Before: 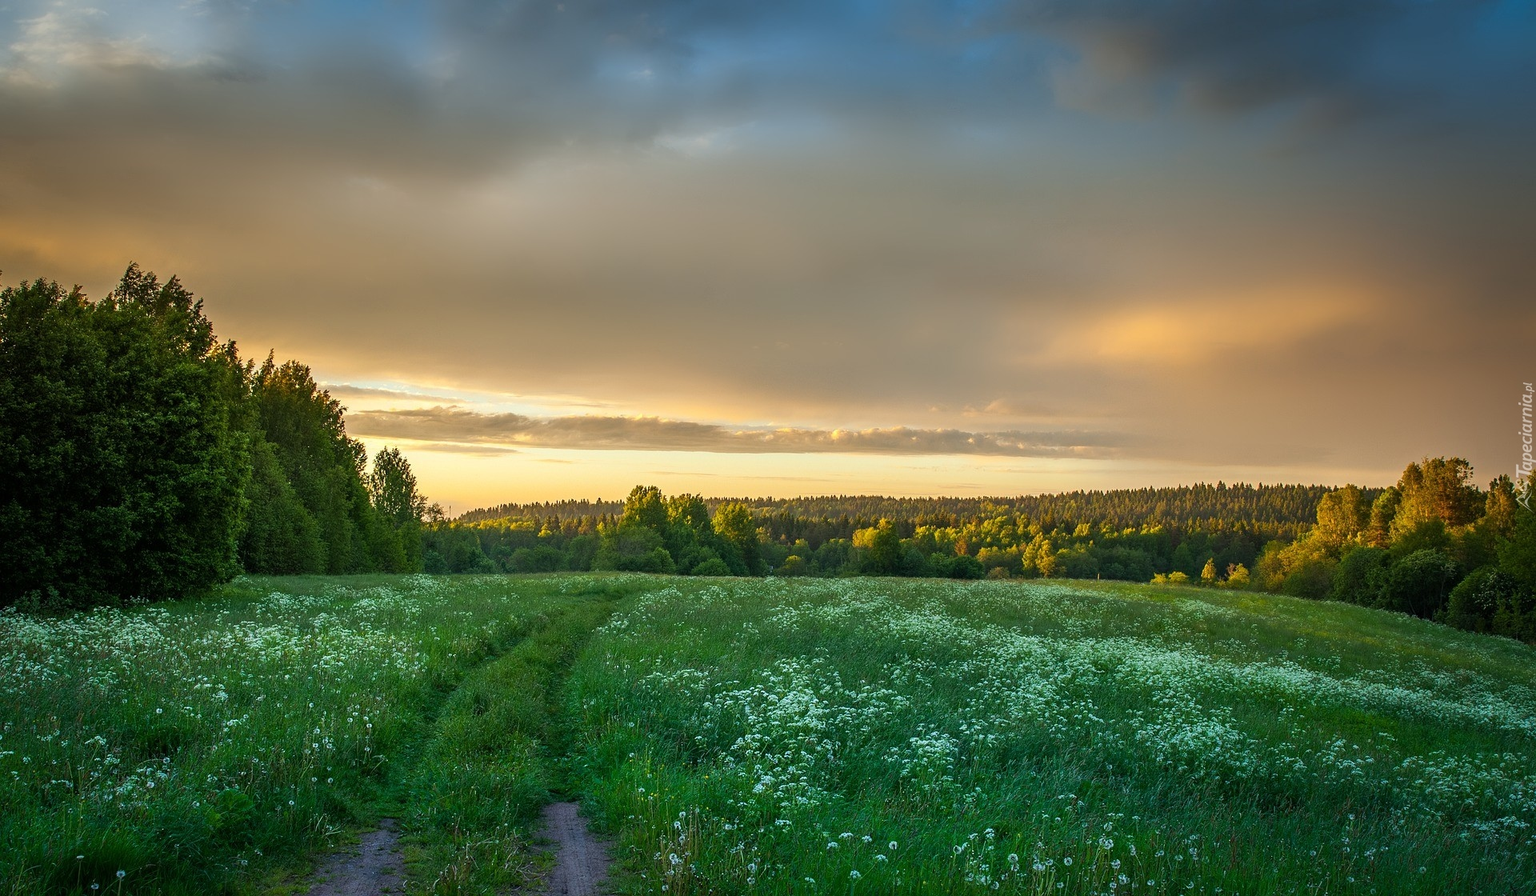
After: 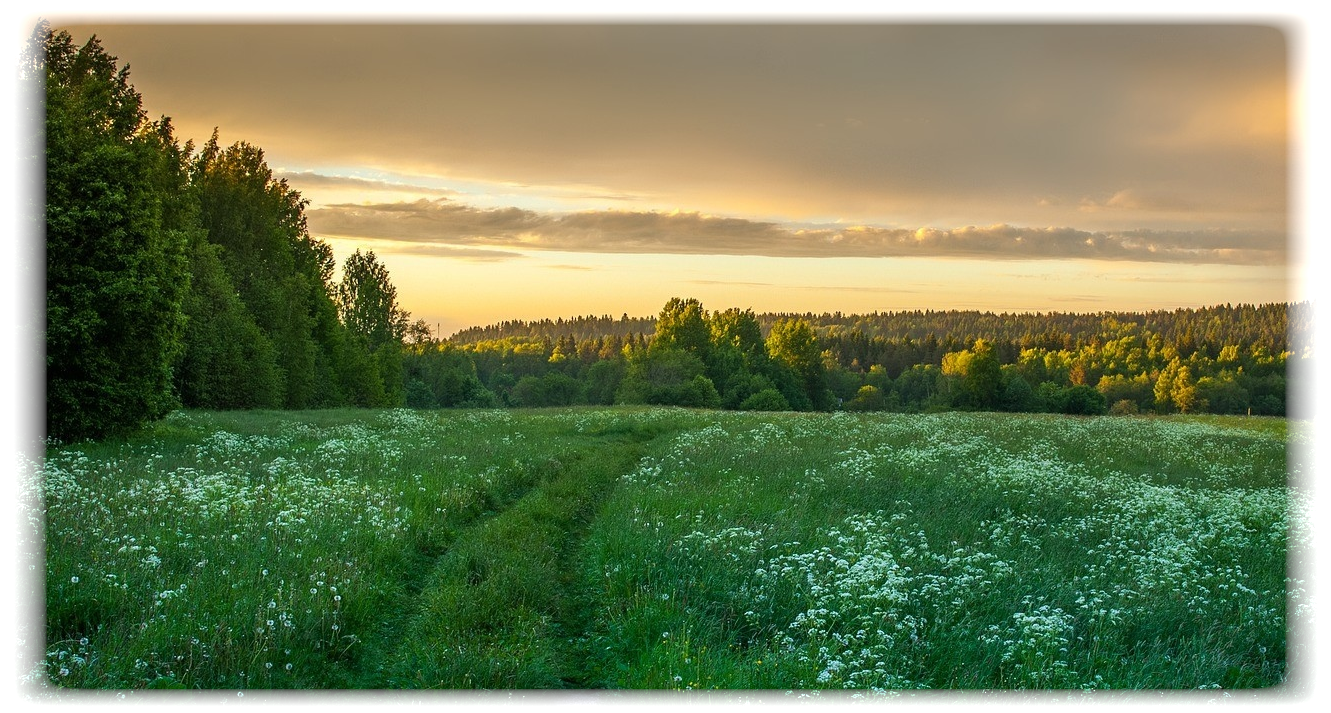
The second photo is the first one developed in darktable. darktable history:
crop: left 6.488%, top 27.668%, right 24.183%, bottom 8.656%
vignetting: fall-off start 93%, fall-off radius 5%, brightness 1, saturation -0.49, automatic ratio true, width/height ratio 1.332, shape 0.04, unbound false
